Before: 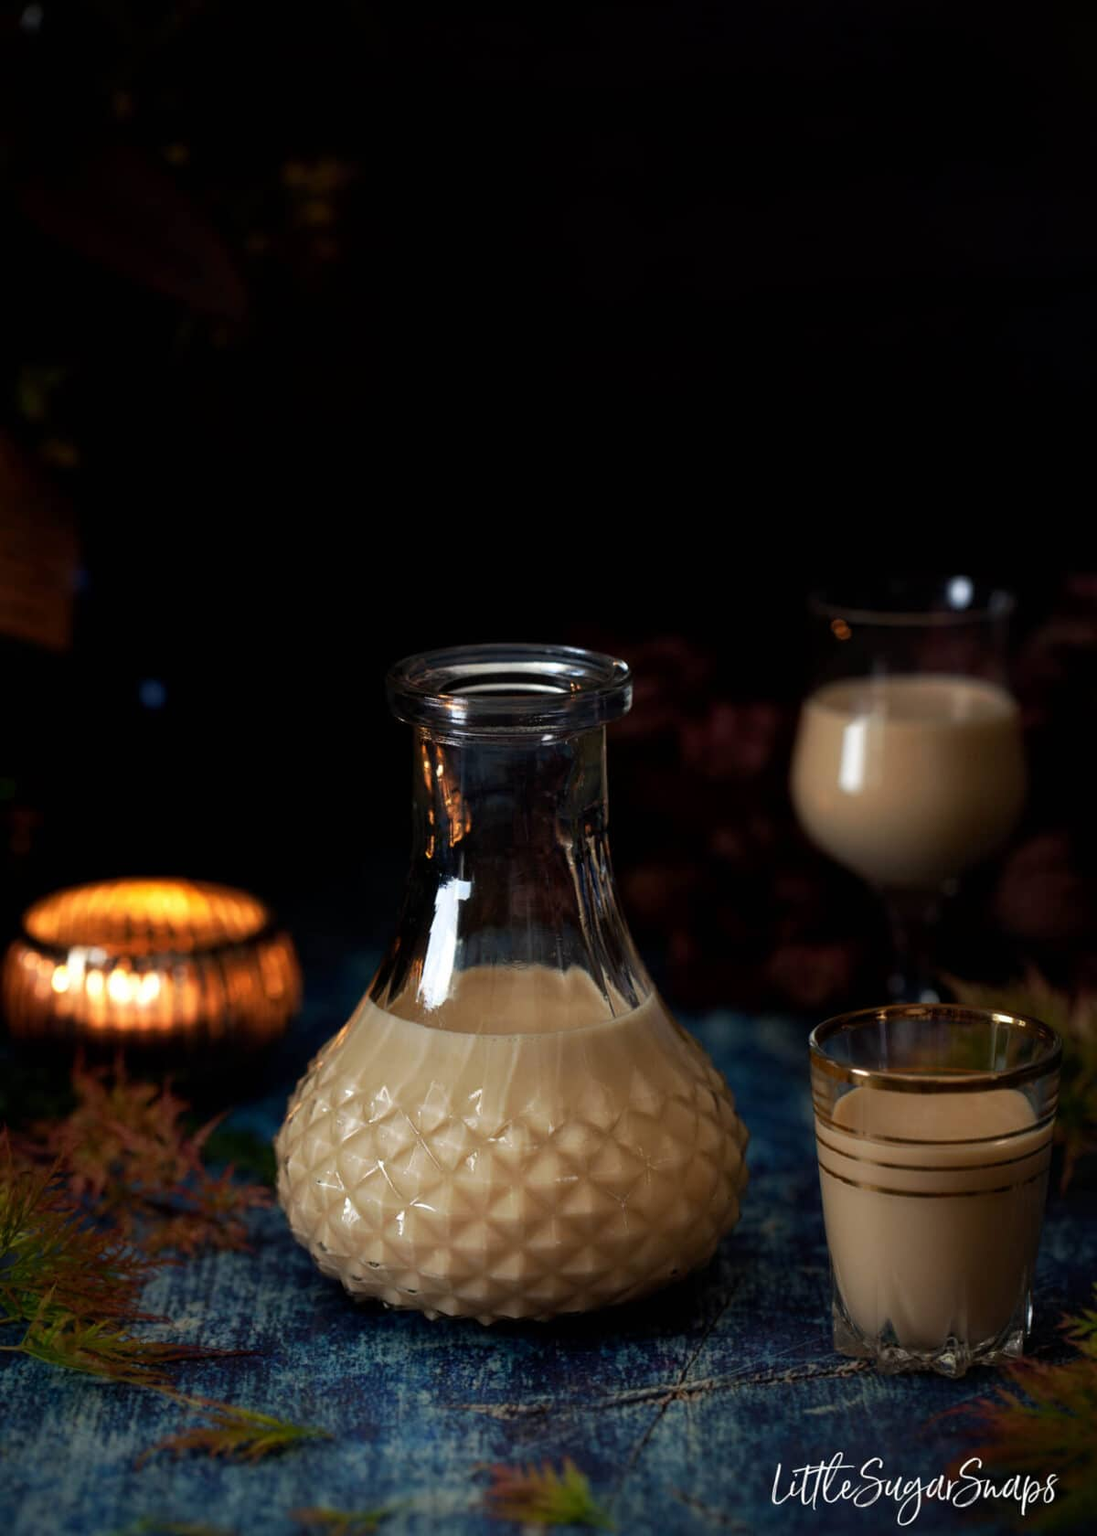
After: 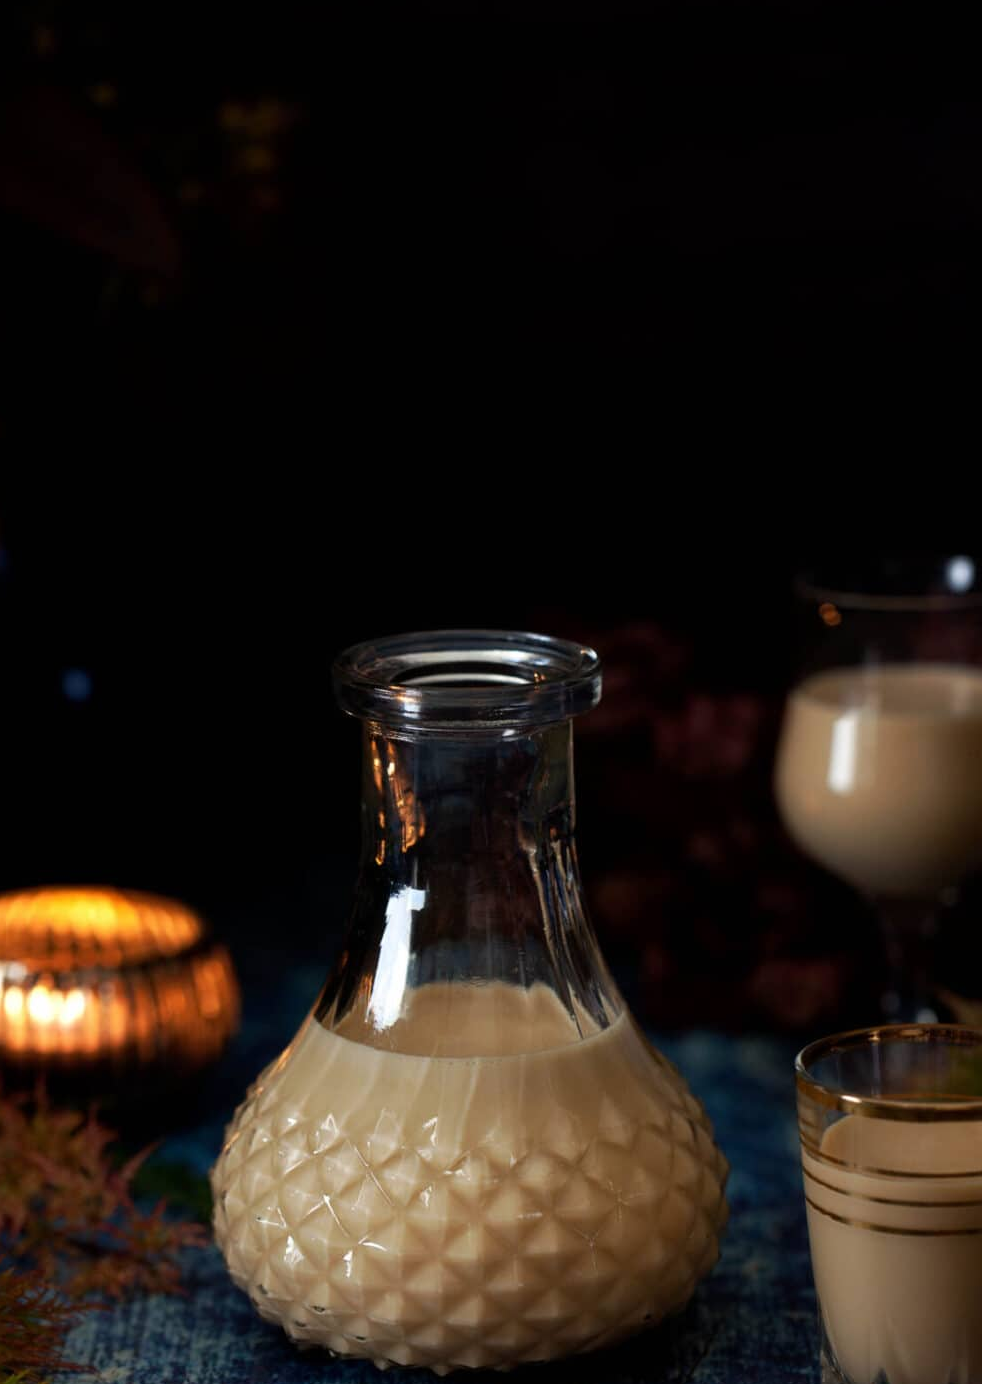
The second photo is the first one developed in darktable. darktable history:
crop and rotate: left 7.55%, top 4.456%, right 10.597%, bottom 13.138%
